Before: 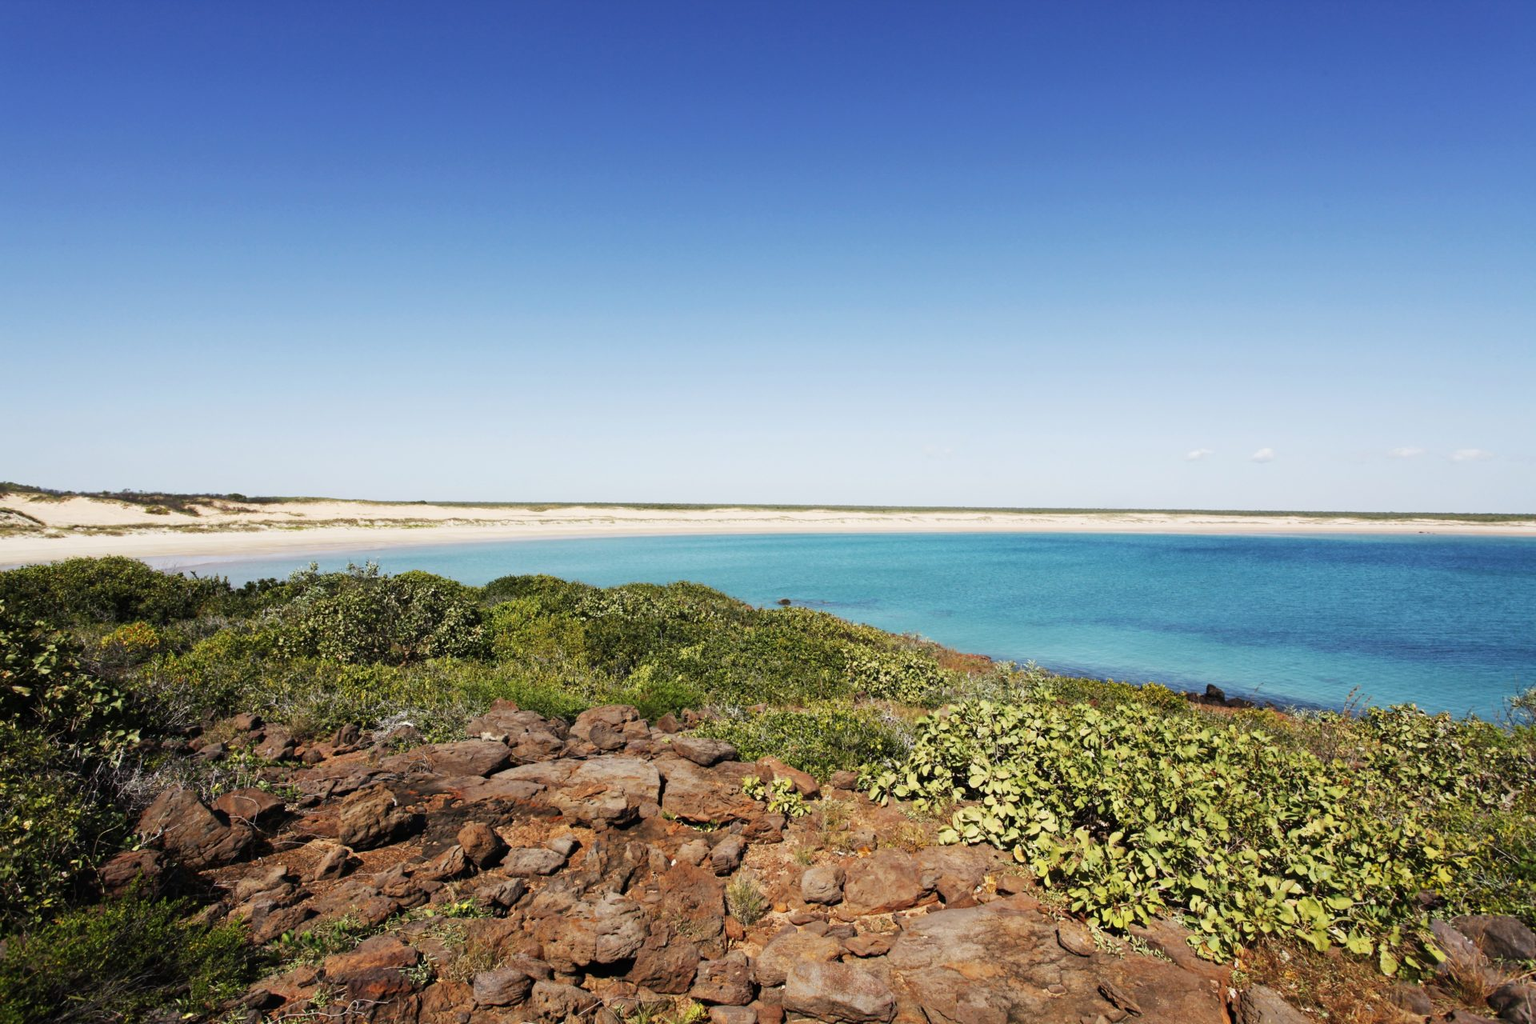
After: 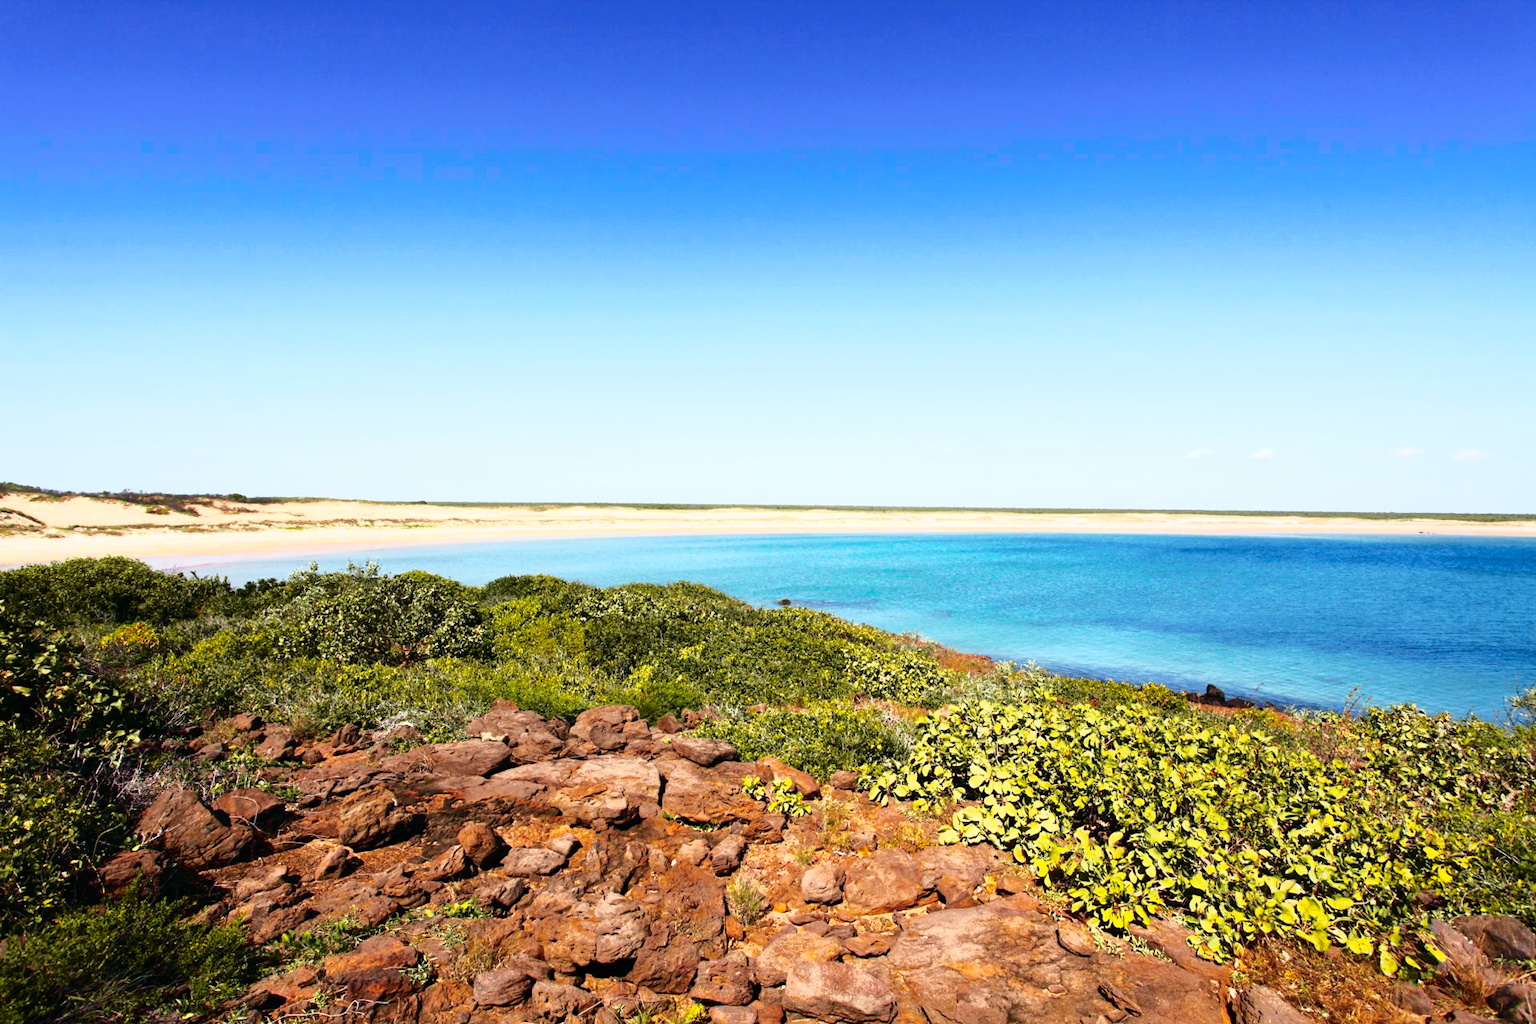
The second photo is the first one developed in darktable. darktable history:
tone curve: curves: ch0 [(0, 0) (0.105, 0.068) (0.195, 0.162) (0.283, 0.283) (0.384, 0.404) (0.485, 0.531) (0.638, 0.681) (0.795, 0.879) (1, 0.977)]; ch1 [(0, 0) (0.161, 0.092) (0.35, 0.33) (0.379, 0.401) (0.456, 0.469) (0.504, 0.501) (0.512, 0.523) (0.58, 0.597) (0.635, 0.646) (1, 1)]; ch2 [(0, 0) (0.371, 0.362) (0.437, 0.437) (0.5, 0.5) (0.53, 0.523) (0.56, 0.58) (0.622, 0.606) (1, 1)], color space Lab, independent channels, preserve colors none
color balance rgb: perceptual saturation grading › global saturation 36%, perceptual brilliance grading › global brilliance 10%, global vibrance 20%
